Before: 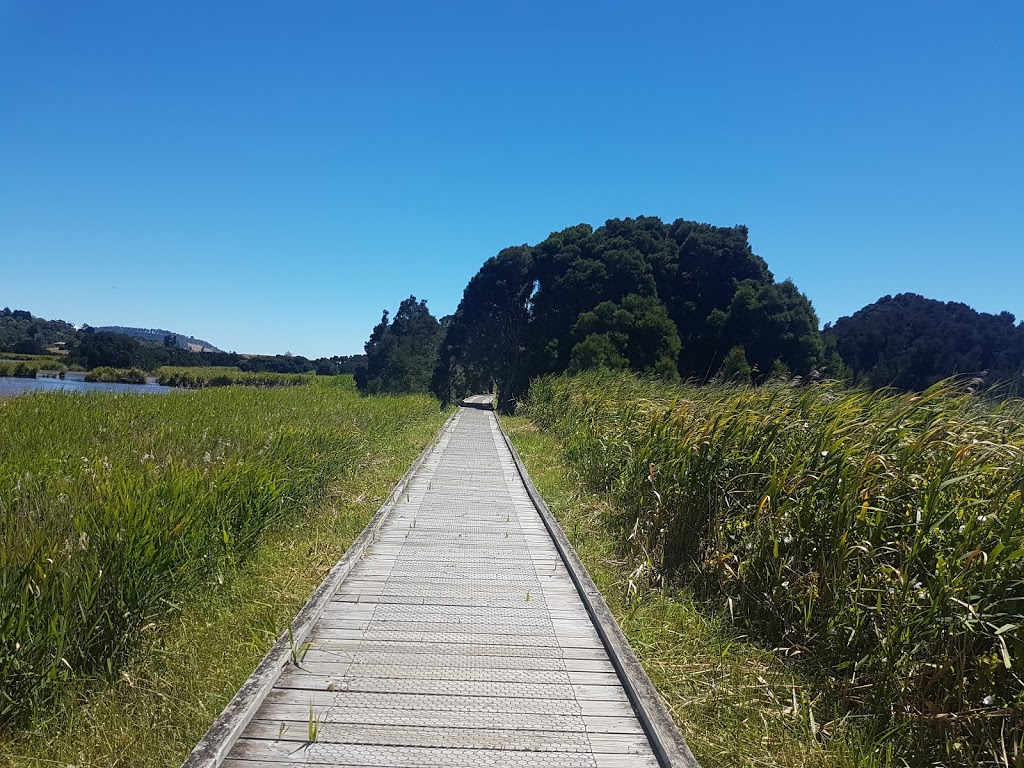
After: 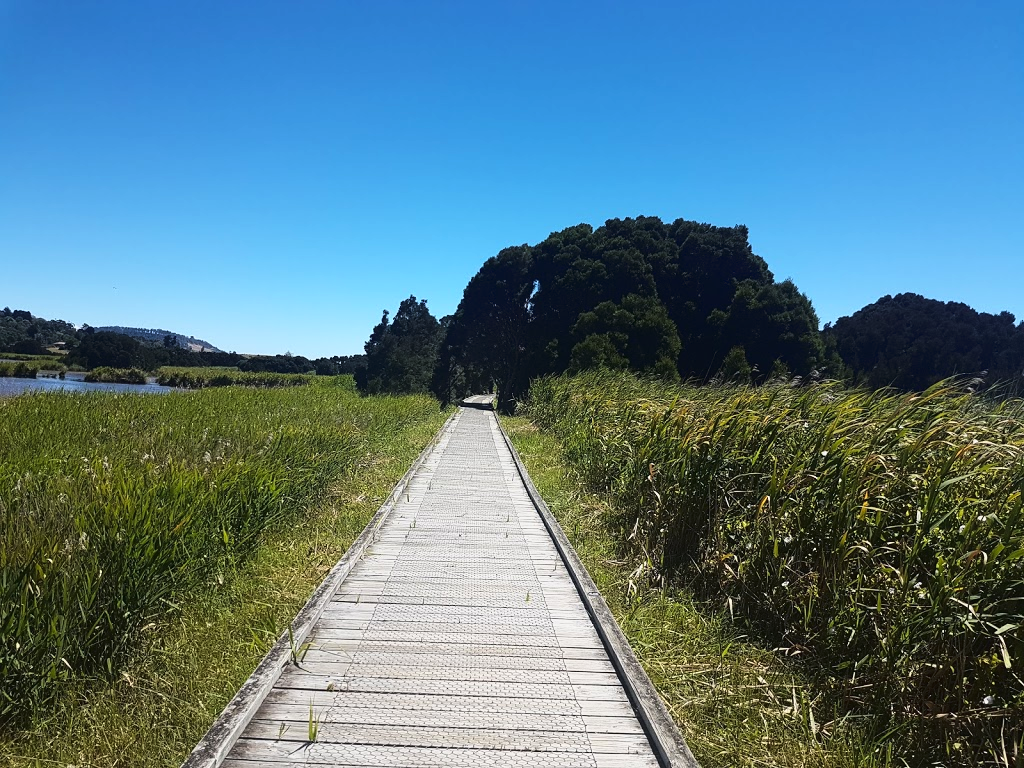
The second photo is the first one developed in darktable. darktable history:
exposure: exposure -0.288 EV, compensate highlight preservation false
tone curve: curves: ch0 [(0, 0.018) (0.162, 0.128) (0.434, 0.478) (0.667, 0.785) (0.819, 0.943) (1, 0.991)]; ch1 [(0, 0) (0.402, 0.36) (0.476, 0.449) (0.506, 0.505) (0.523, 0.518) (0.582, 0.586) (0.641, 0.668) (0.7, 0.741) (1, 1)]; ch2 [(0, 0) (0.416, 0.403) (0.483, 0.472) (0.503, 0.505) (0.521, 0.519) (0.547, 0.561) (0.597, 0.643) (0.699, 0.759) (0.997, 0.858)], color space Lab, linked channels, preserve colors none
